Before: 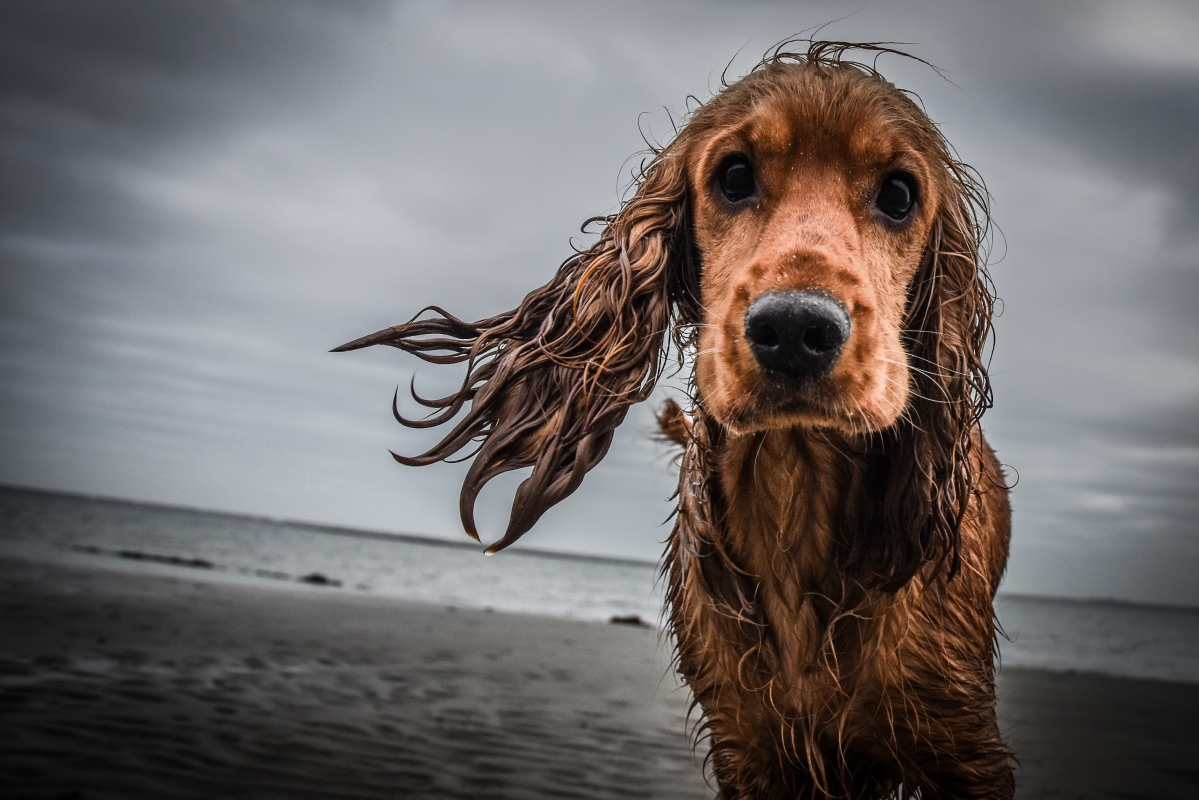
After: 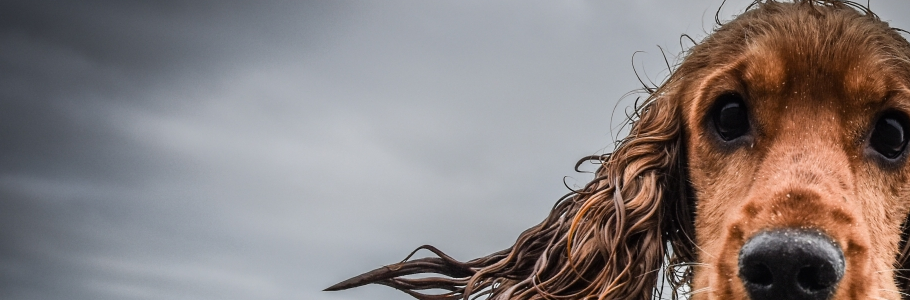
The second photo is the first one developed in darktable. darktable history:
crop: left 0.519%, top 7.644%, right 23.534%, bottom 54.823%
